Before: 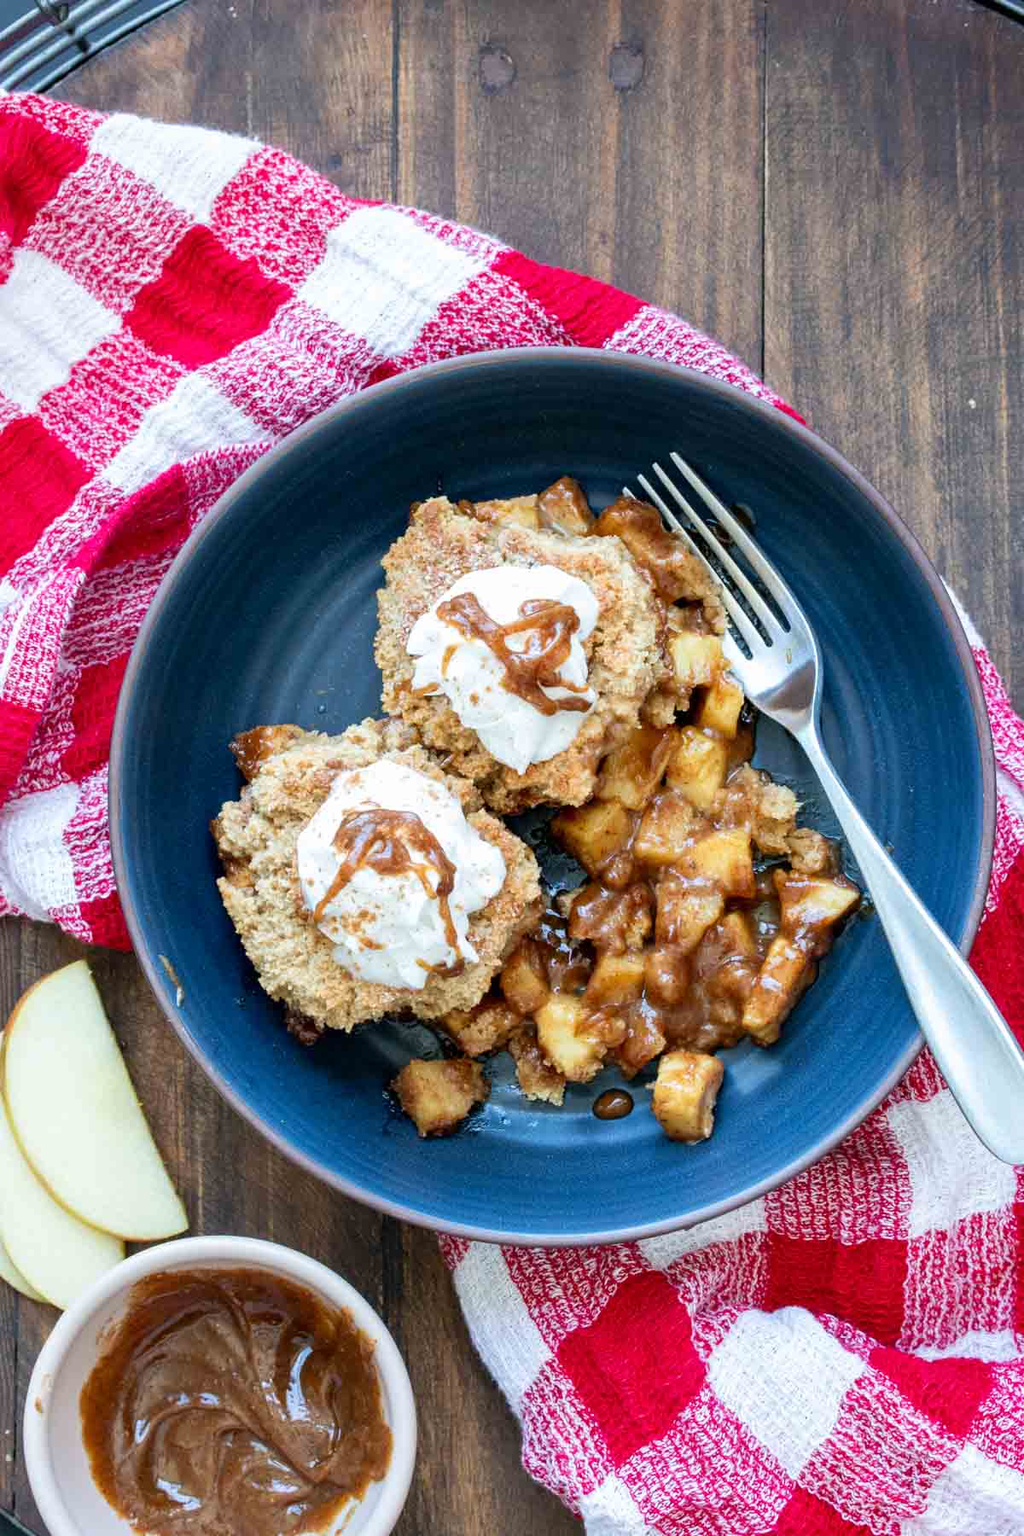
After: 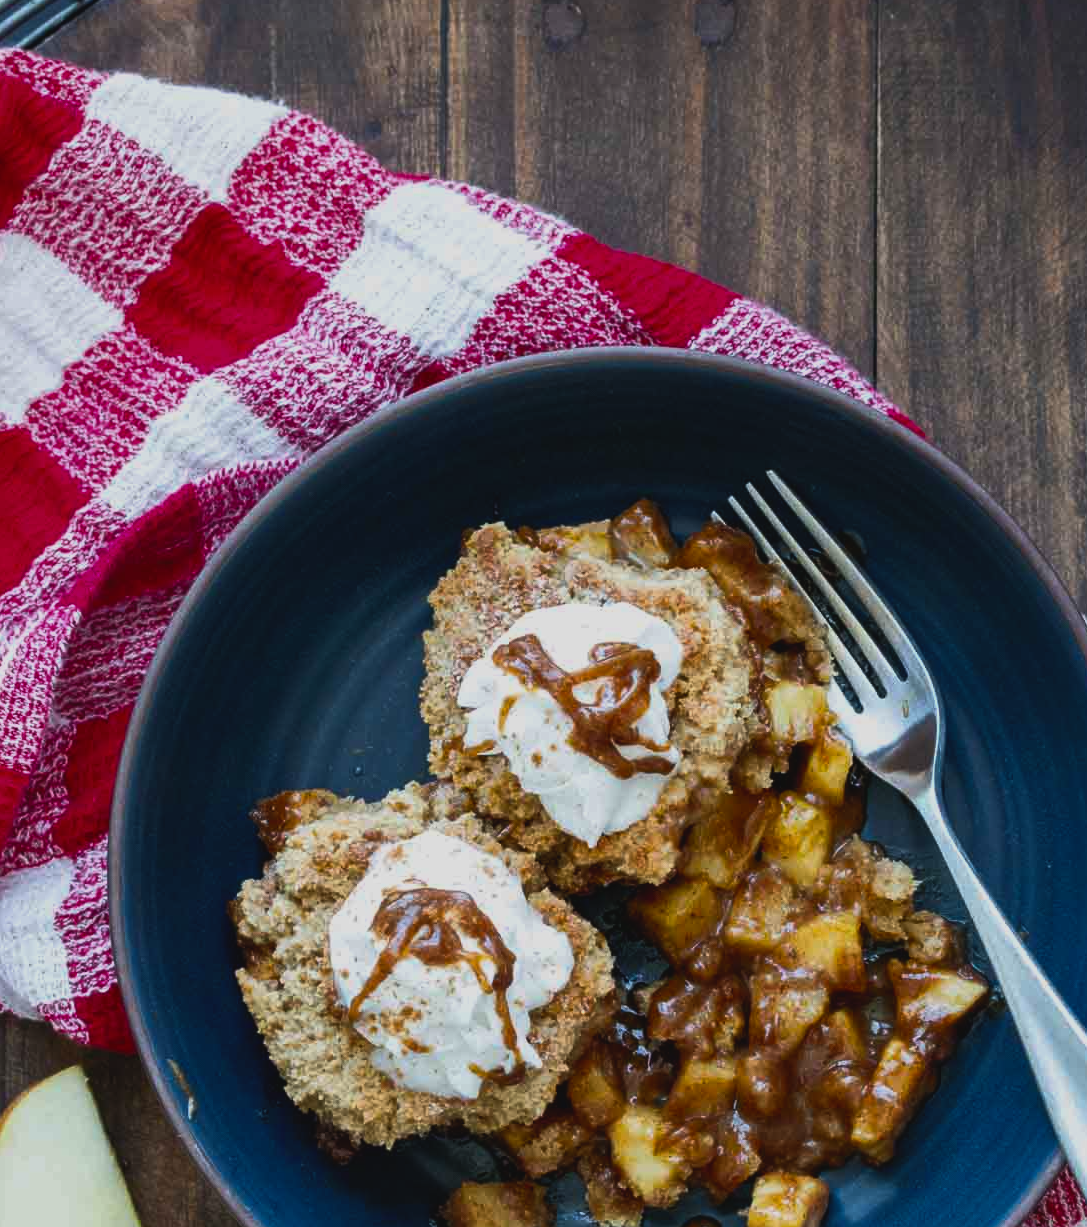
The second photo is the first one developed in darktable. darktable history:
exposure: black level correction -0.015, exposure -0.536 EV, compensate highlight preservation false
crop: left 1.621%, top 3.352%, right 7.771%, bottom 28.435%
color balance rgb: perceptual saturation grading › global saturation 31.126%, perceptual brilliance grading › highlights 4.205%, perceptual brilliance grading › mid-tones -18.575%, perceptual brilliance grading › shadows -40.697%
